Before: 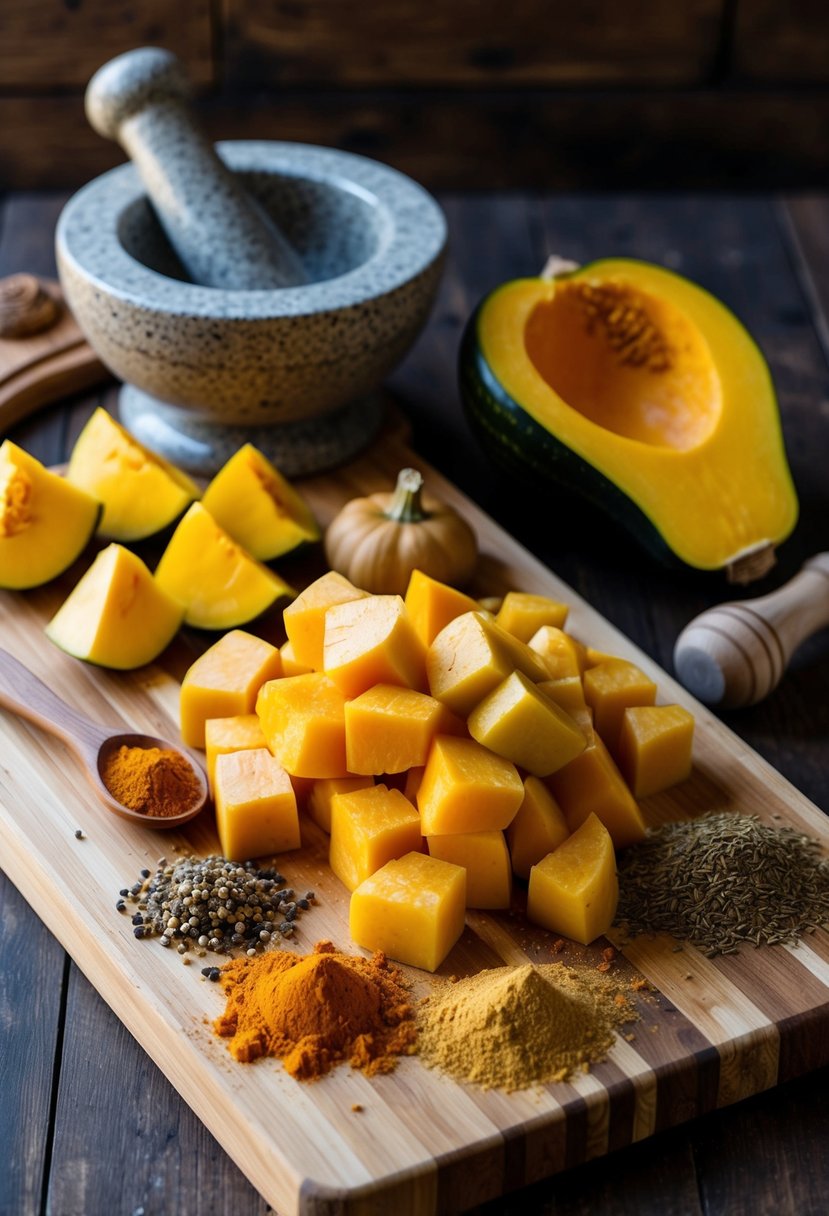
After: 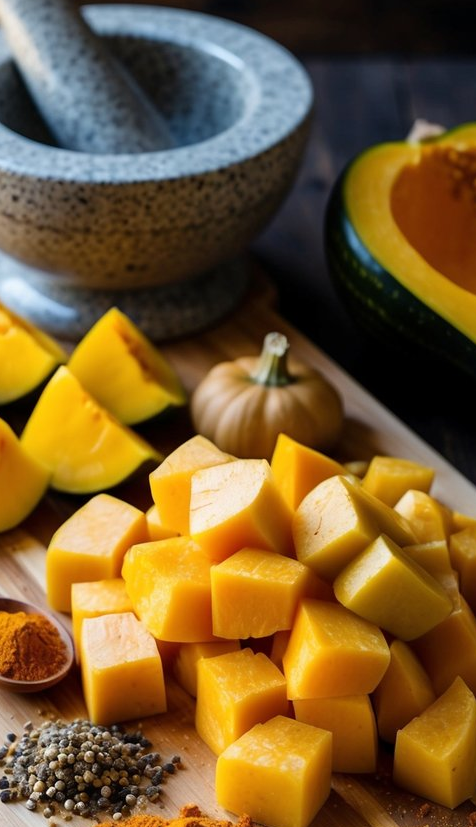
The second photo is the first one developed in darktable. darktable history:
crop: left 16.202%, top 11.262%, right 26.261%, bottom 20.706%
